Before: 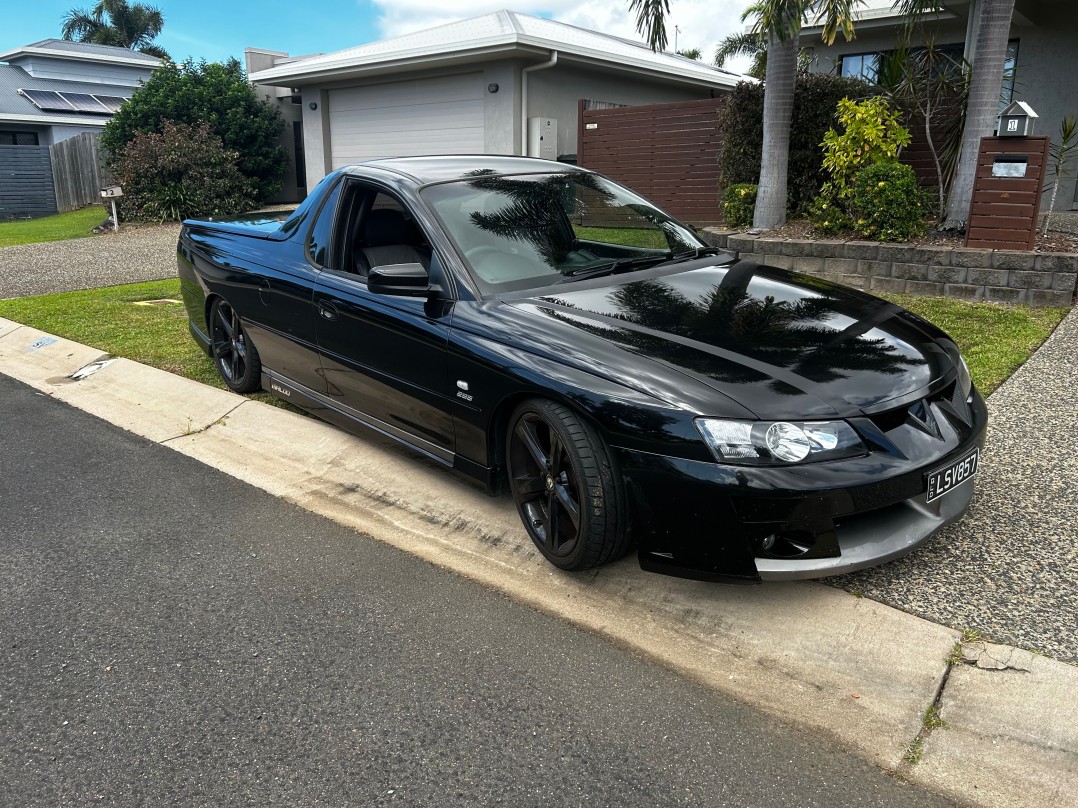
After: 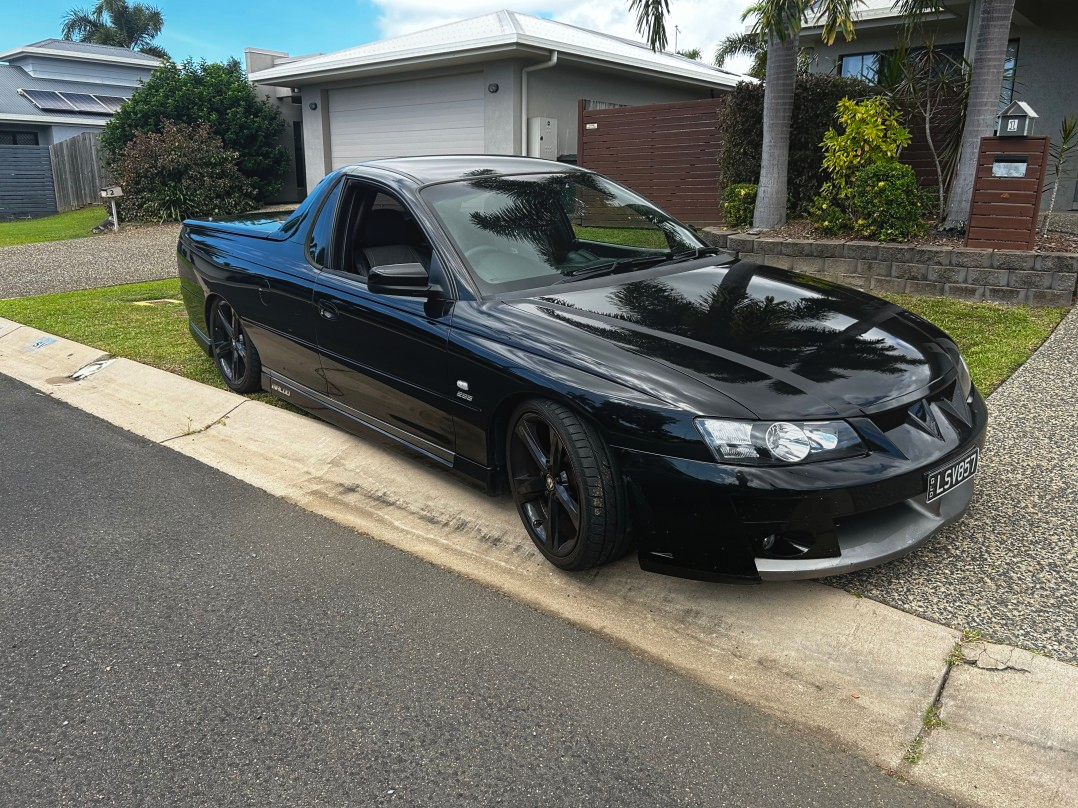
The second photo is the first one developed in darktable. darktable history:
levels: levels [0, 0.492, 0.984]
contrast equalizer: y [[0.439, 0.44, 0.442, 0.457, 0.493, 0.498], [0.5 ×6], [0.5 ×6], [0 ×6], [0 ×6]], mix 0.76
